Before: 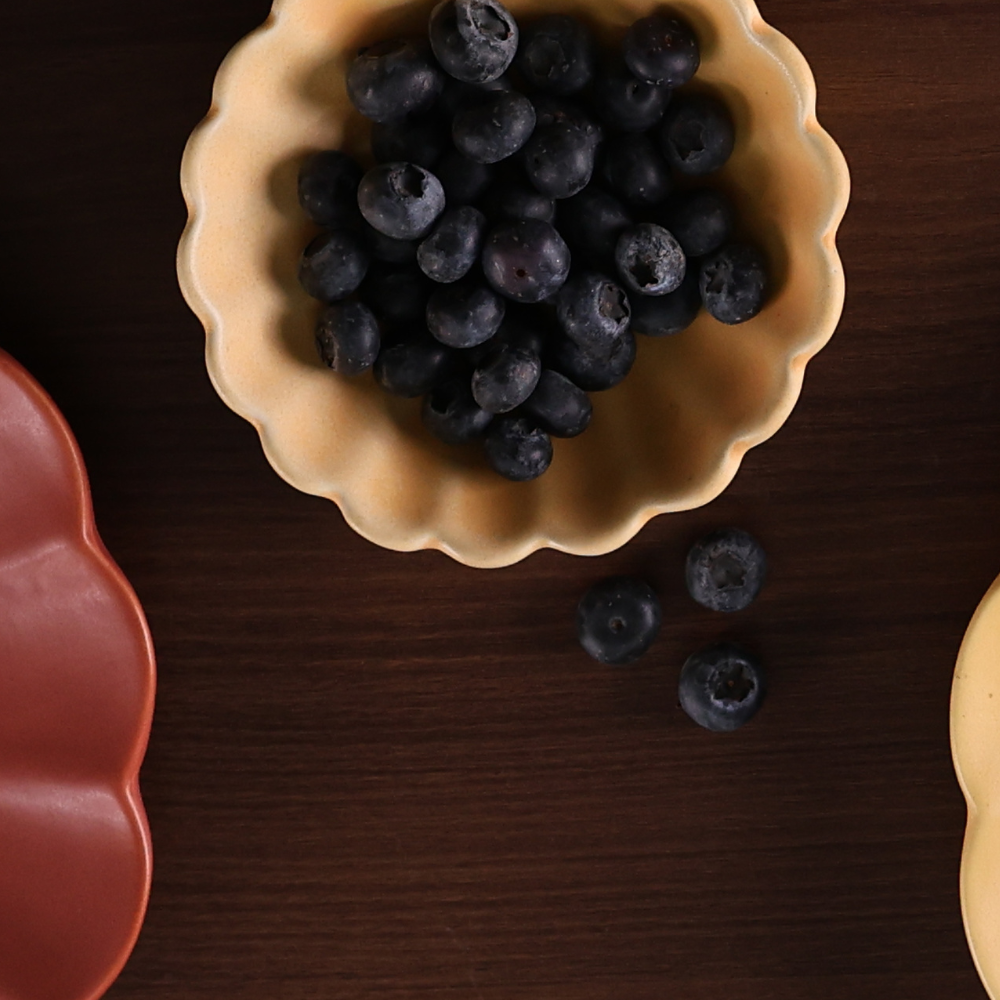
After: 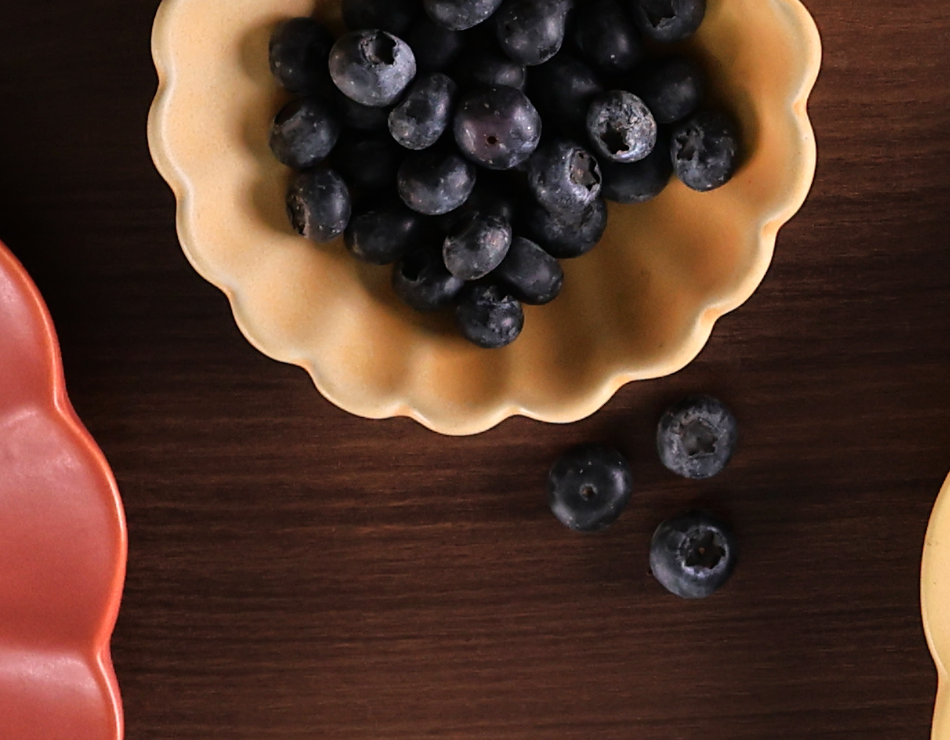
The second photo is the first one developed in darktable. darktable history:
crop and rotate: left 2.991%, top 13.302%, right 1.981%, bottom 12.636%
tone equalizer: -7 EV 0.15 EV, -6 EV 0.6 EV, -5 EV 1.15 EV, -4 EV 1.33 EV, -3 EV 1.15 EV, -2 EV 0.6 EV, -1 EV 0.15 EV, mask exposure compensation -0.5 EV
